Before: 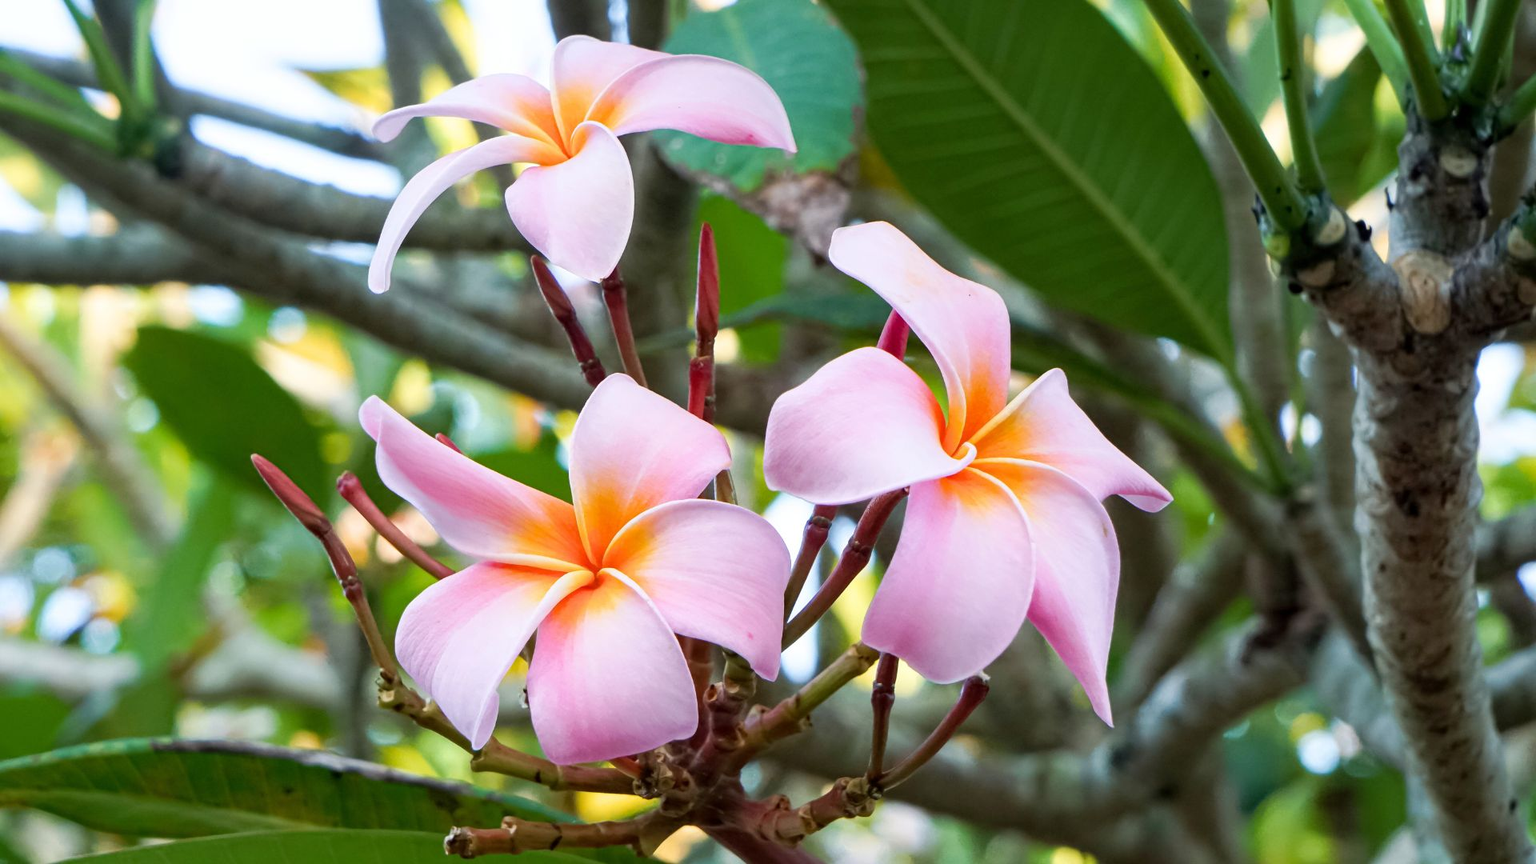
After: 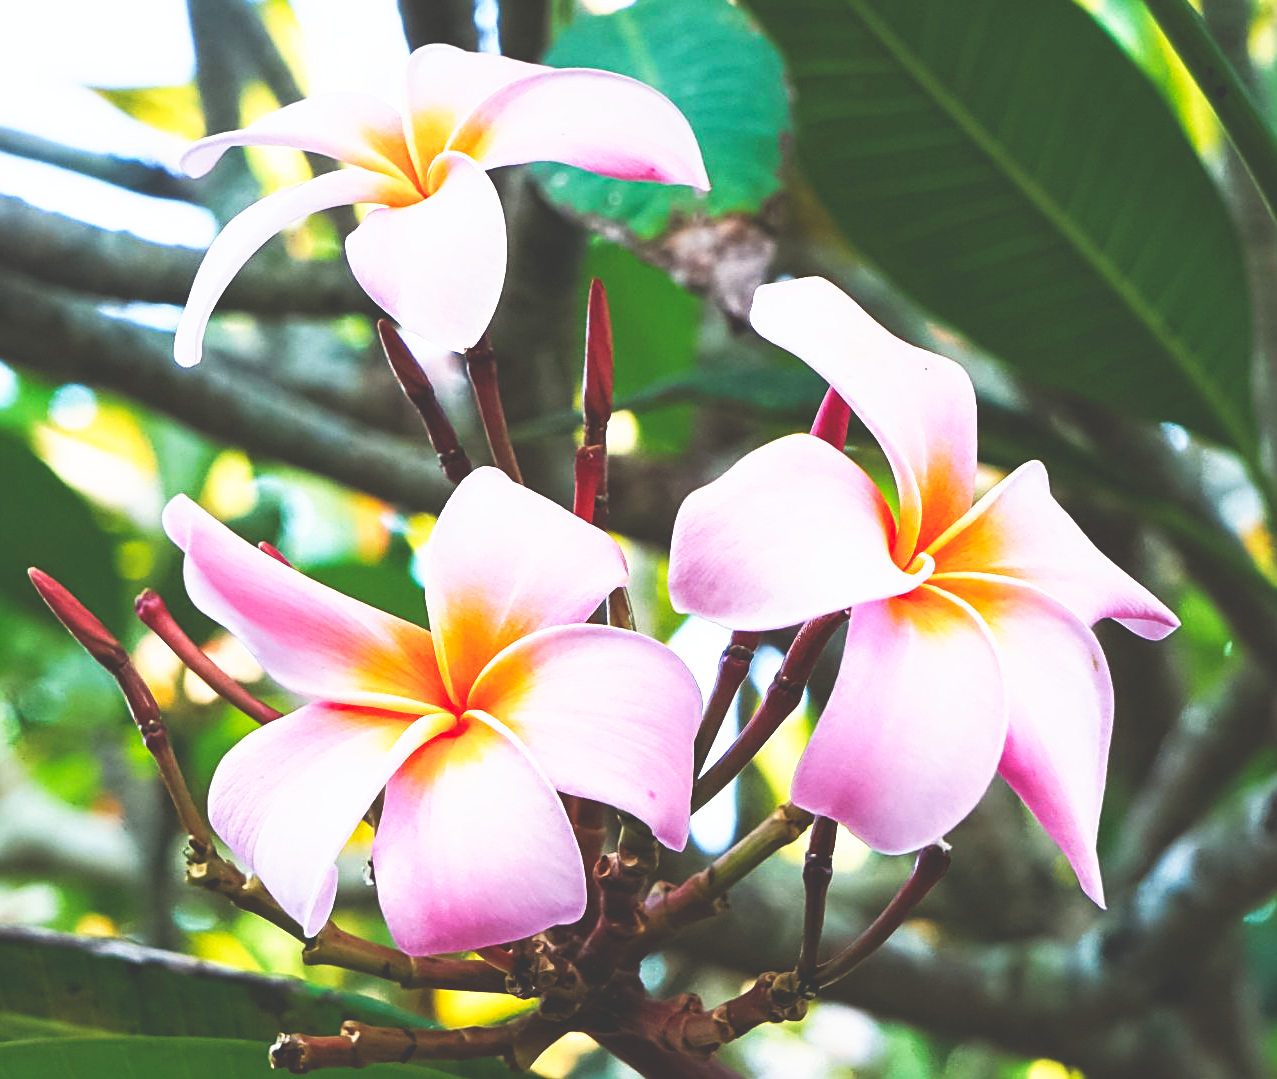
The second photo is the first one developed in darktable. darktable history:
crop and rotate: left 14.947%, right 18.504%
sharpen: on, module defaults
base curve: curves: ch0 [(0, 0.036) (0.007, 0.037) (0.604, 0.887) (1, 1)], preserve colors none
